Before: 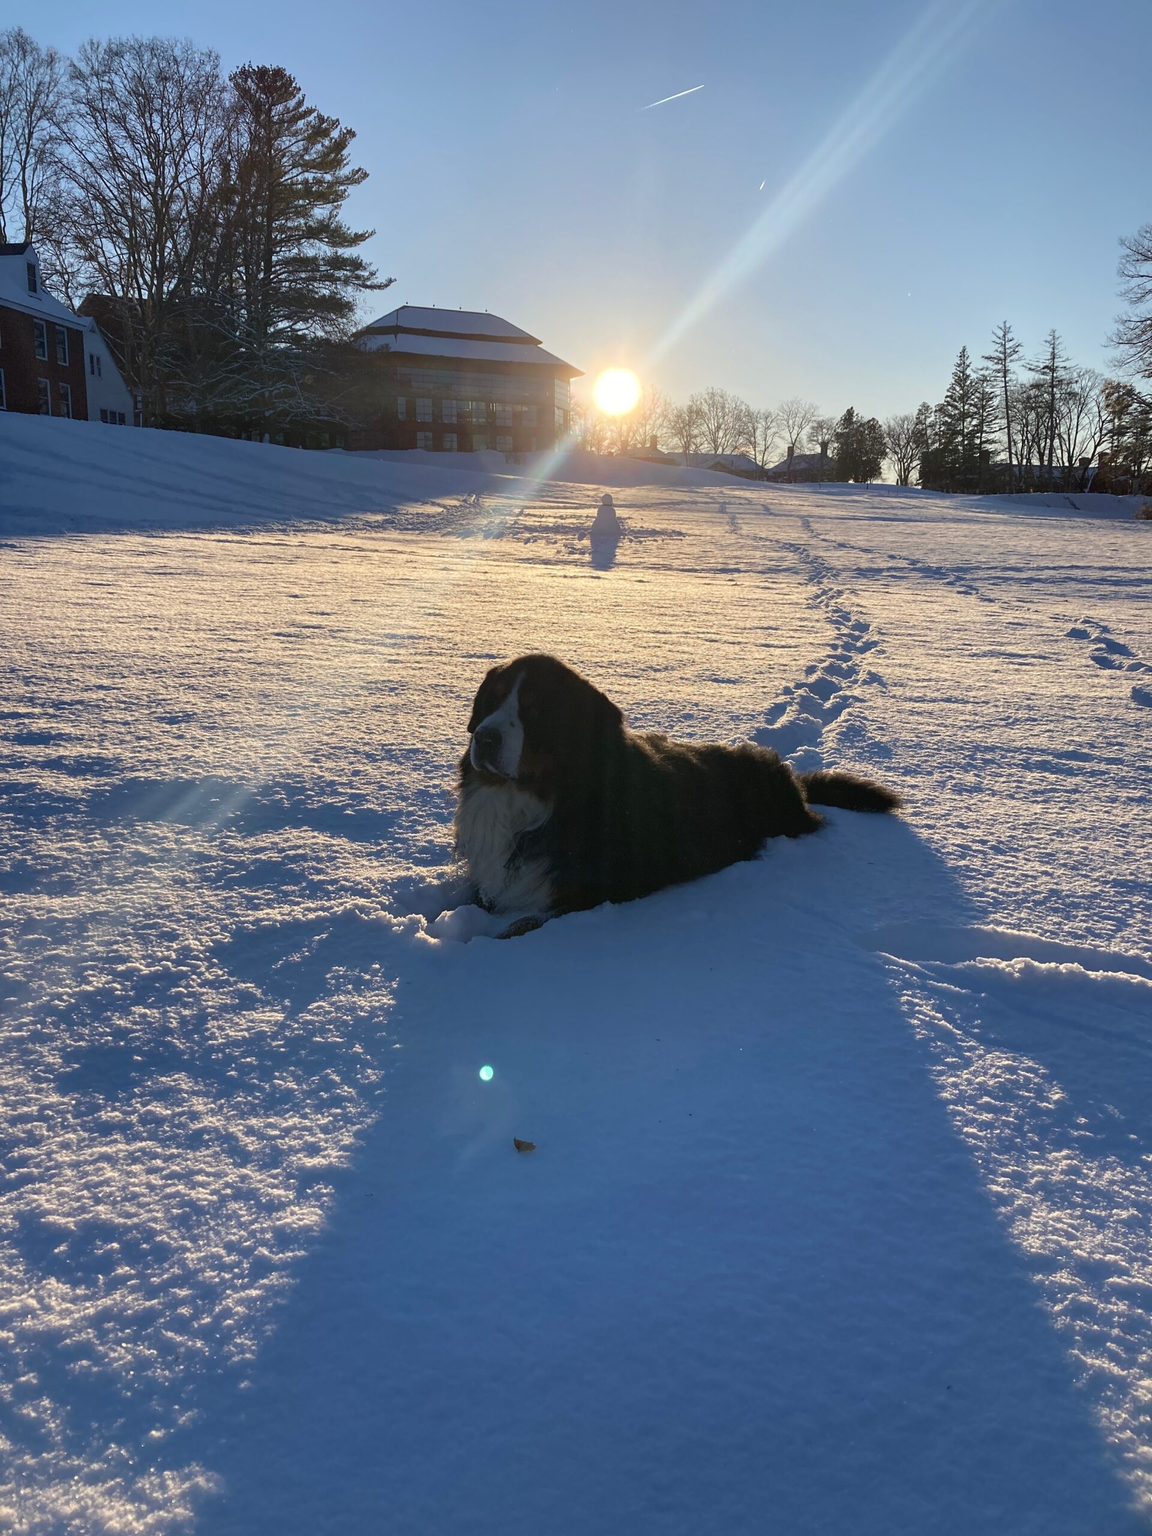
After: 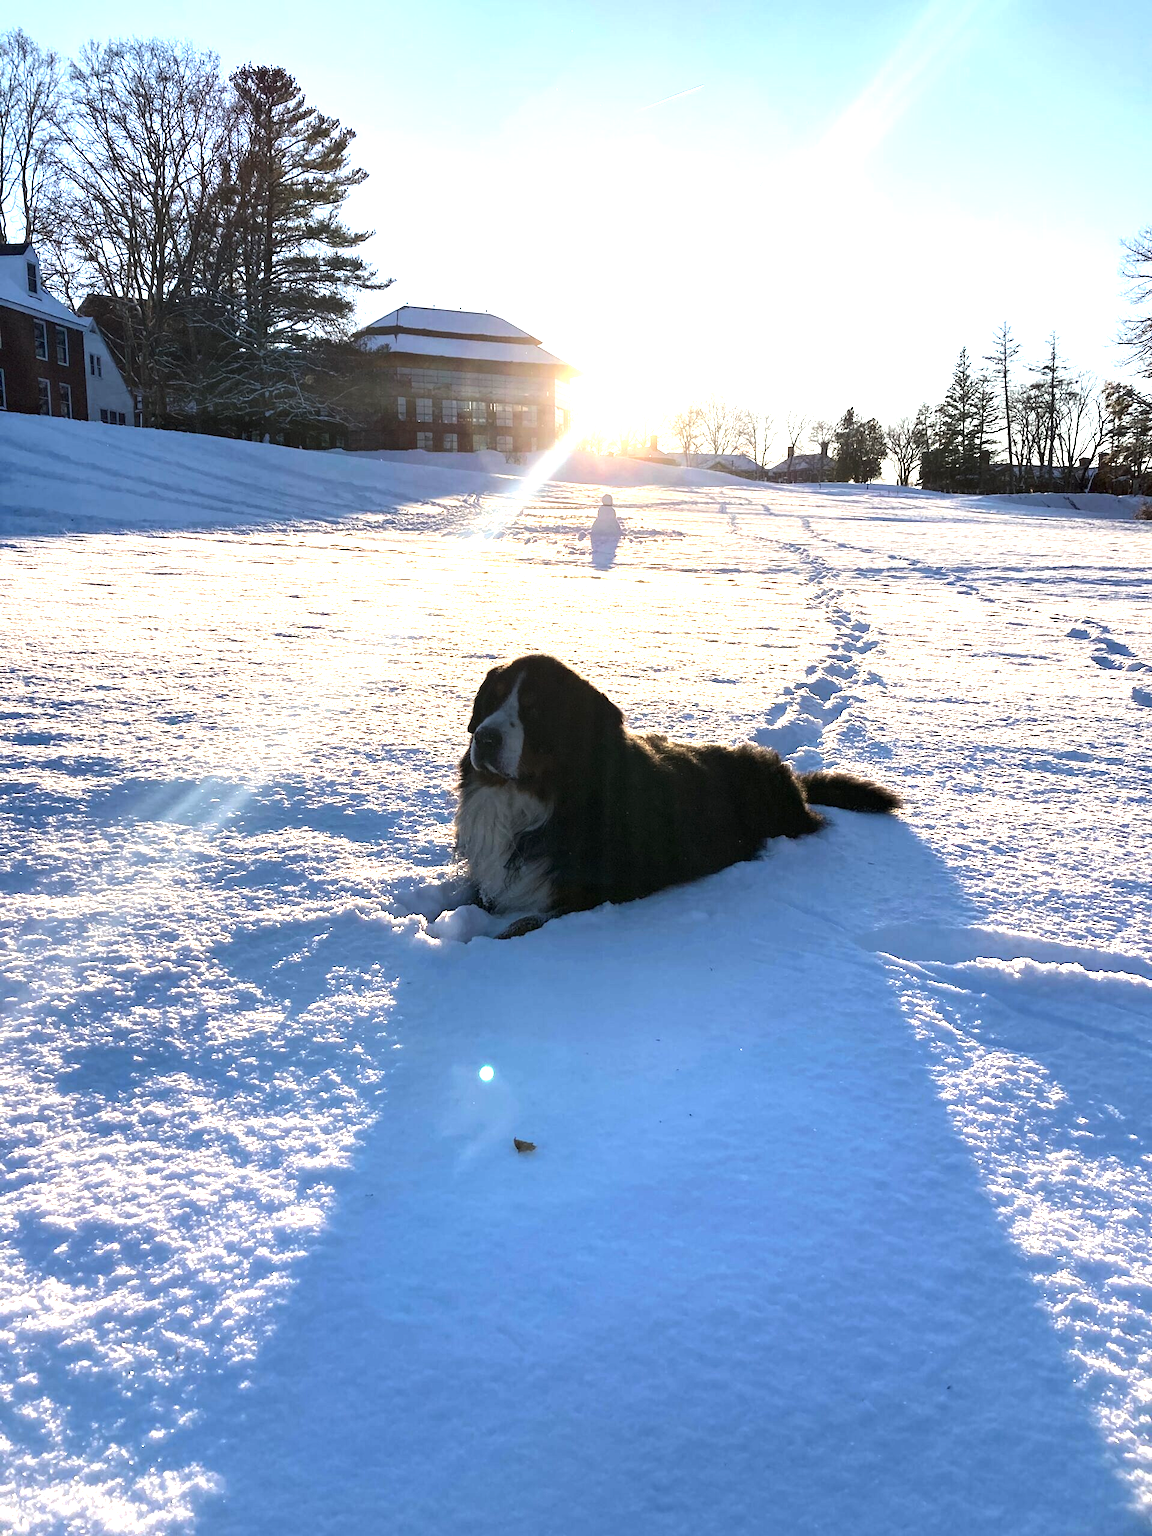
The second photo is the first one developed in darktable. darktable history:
exposure: exposure 1 EV, compensate highlight preservation false
tone equalizer: -8 EV -0.741 EV, -7 EV -0.674 EV, -6 EV -0.573 EV, -5 EV -0.378 EV, -3 EV 0.37 EV, -2 EV 0.6 EV, -1 EV 0.675 EV, +0 EV 0.758 EV, edges refinement/feathering 500, mask exposure compensation -1.57 EV, preserve details no
local contrast: highlights 102%, shadows 103%, detail 120%, midtone range 0.2
